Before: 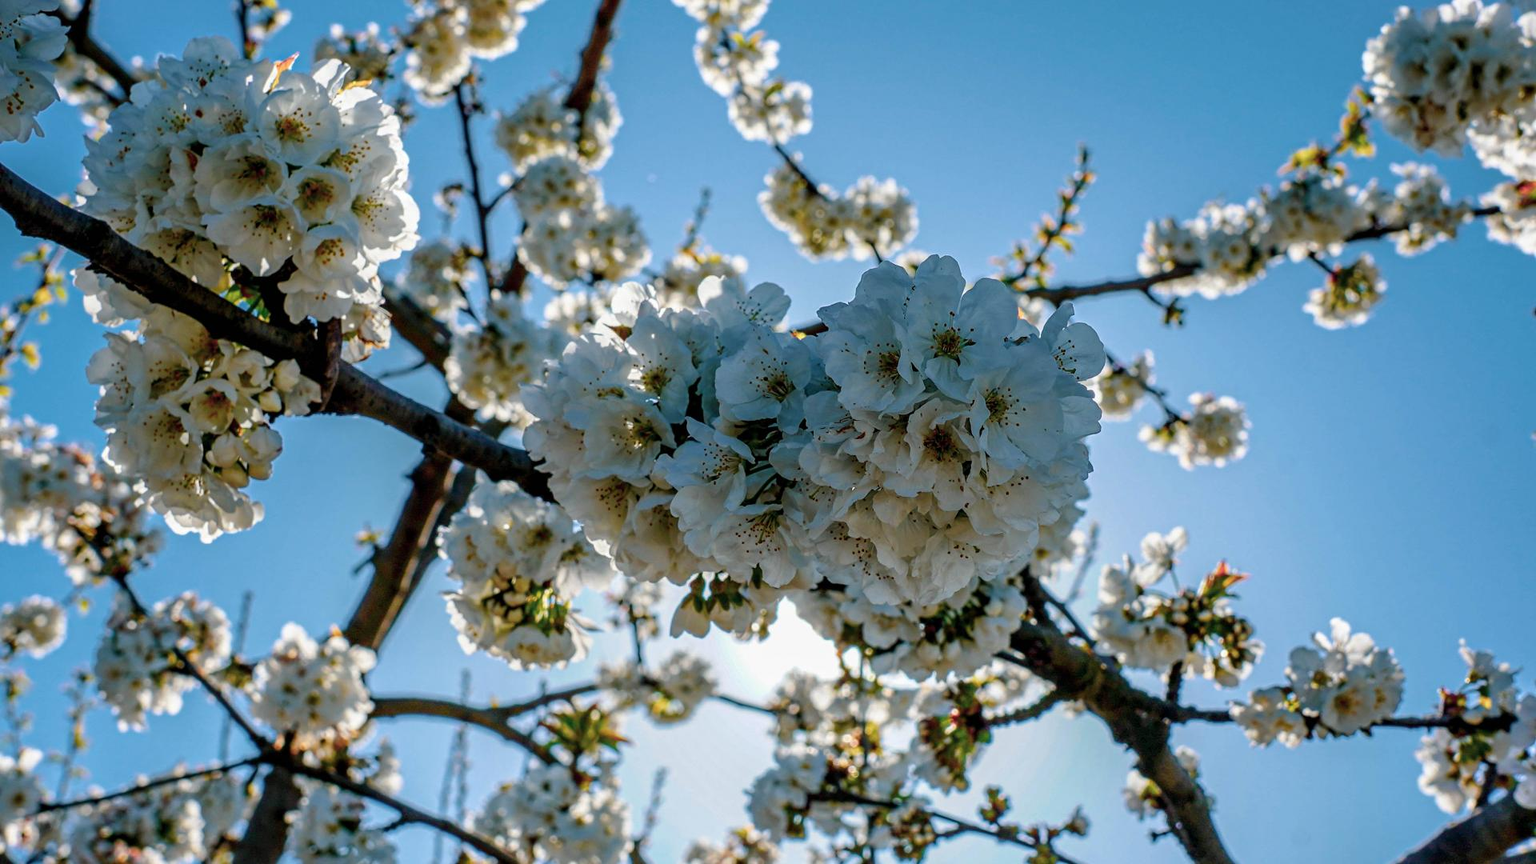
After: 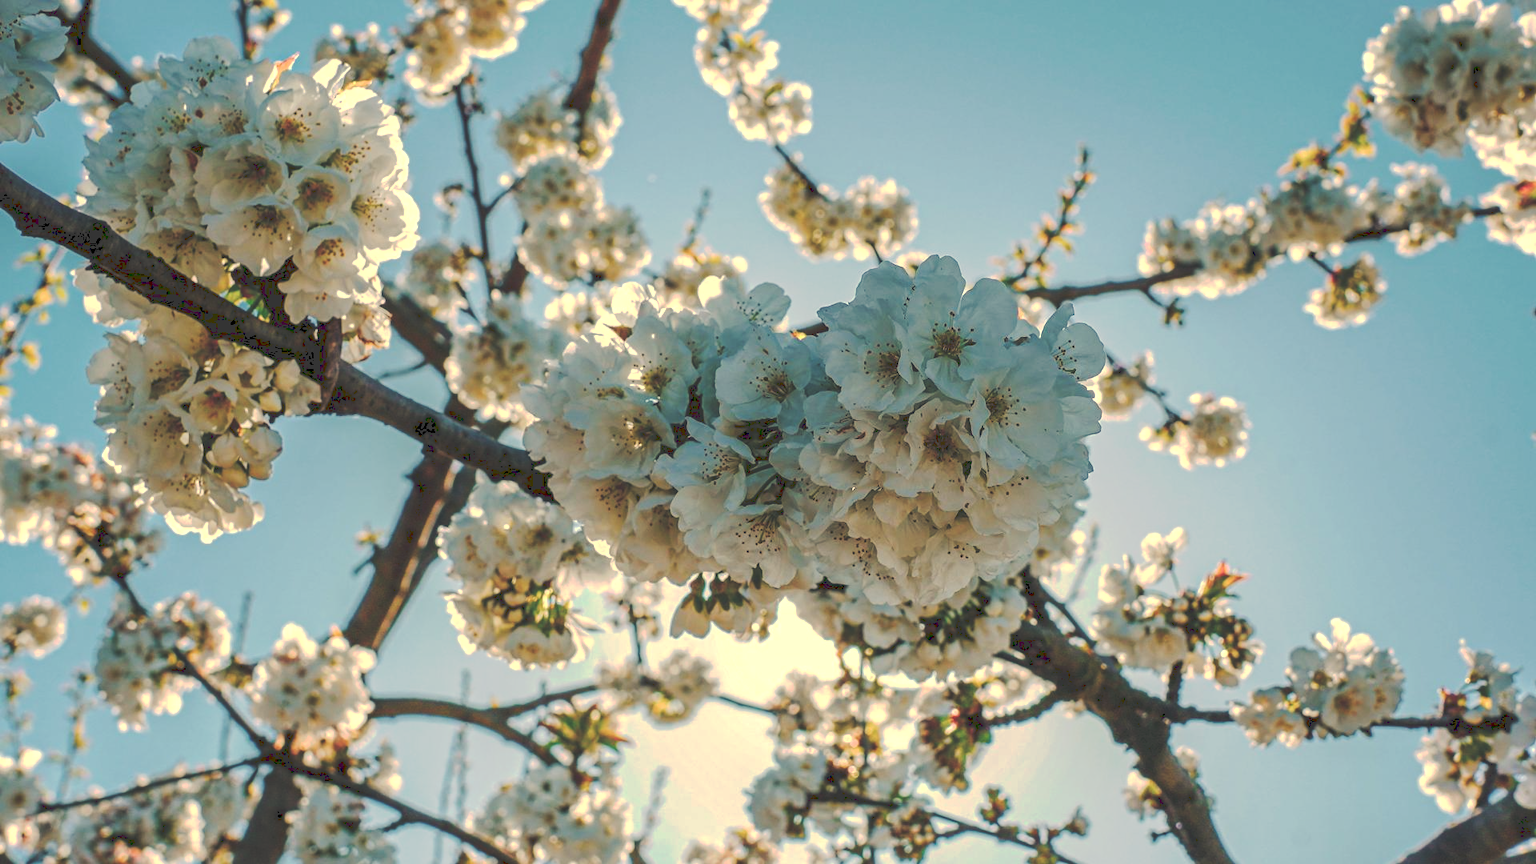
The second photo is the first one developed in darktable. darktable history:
exposure: exposure 0.3 EV, compensate highlight preservation false
white balance: red 1.123, blue 0.83
tone curve: curves: ch0 [(0, 0) (0.003, 0.217) (0.011, 0.217) (0.025, 0.229) (0.044, 0.243) (0.069, 0.253) (0.1, 0.265) (0.136, 0.281) (0.177, 0.305) (0.224, 0.331) (0.277, 0.369) (0.335, 0.415) (0.399, 0.472) (0.468, 0.543) (0.543, 0.609) (0.623, 0.676) (0.709, 0.734) (0.801, 0.798) (0.898, 0.849) (1, 1)], preserve colors none
